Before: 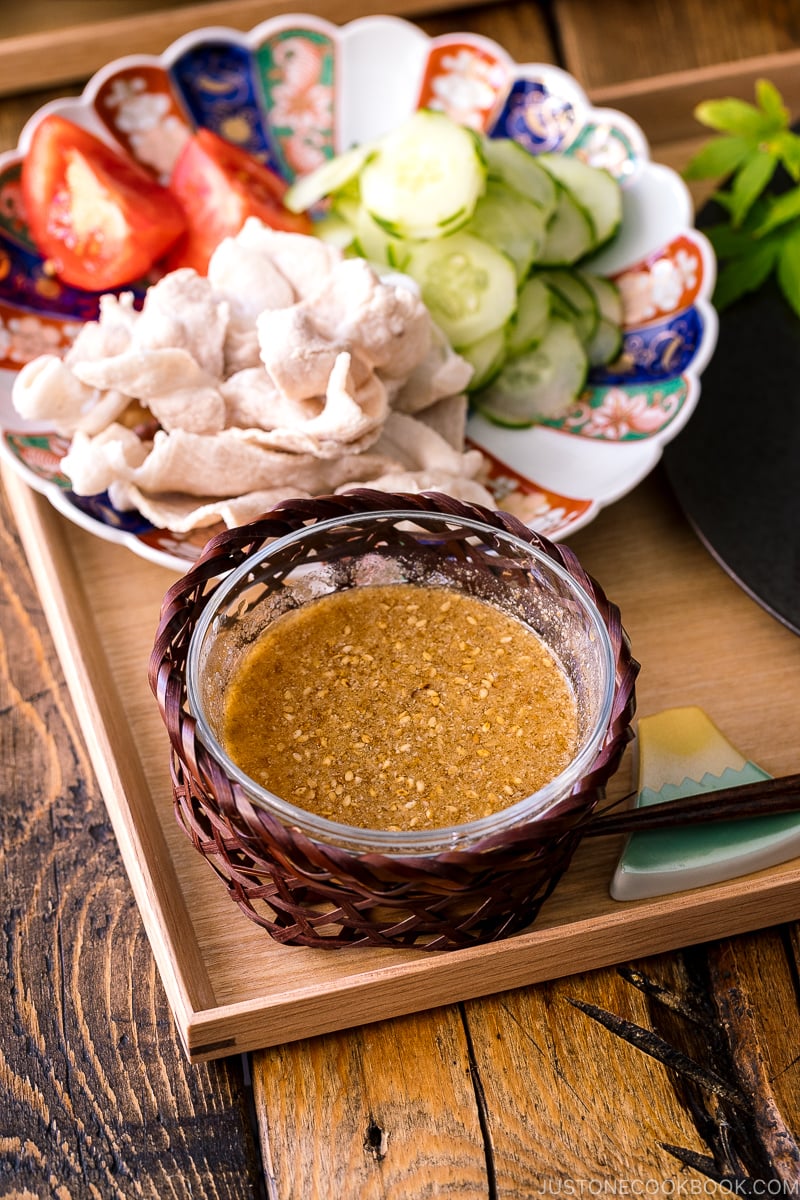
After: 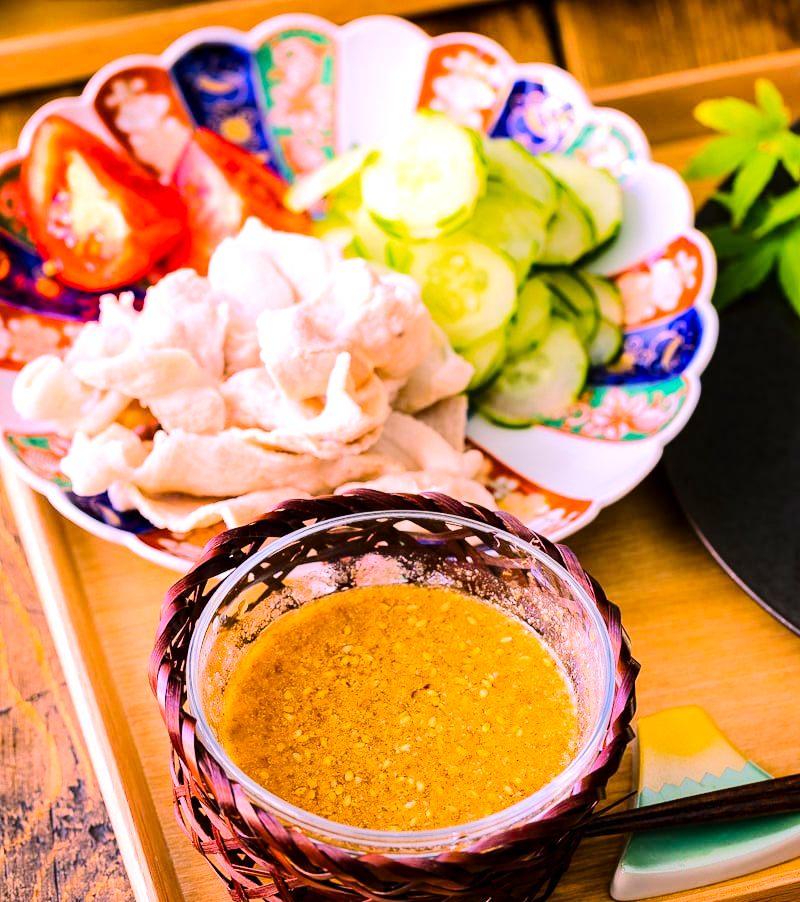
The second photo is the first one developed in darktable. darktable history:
contrast brightness saturation: contrast 0.049
crop: bottom 24.791%
color balance rgb: highlights gain › chroma 2.013%, highlights gain › hue 291.41°, perceptual saturation grading › global saturation 41.662%, global vibrance 20%
tone equalizer: -7 EV 0.155 EV, -6 EV 0.609 EV, -5 EV 1.12 EV, -4 EV 1.32 EV, -3 EV 1.12 EV, -2 EV 0.6 EV, -1 EV 0.151 EV, edges refinement/feathering 500, mask exposure compensation -1.57 EV, preserve details no
